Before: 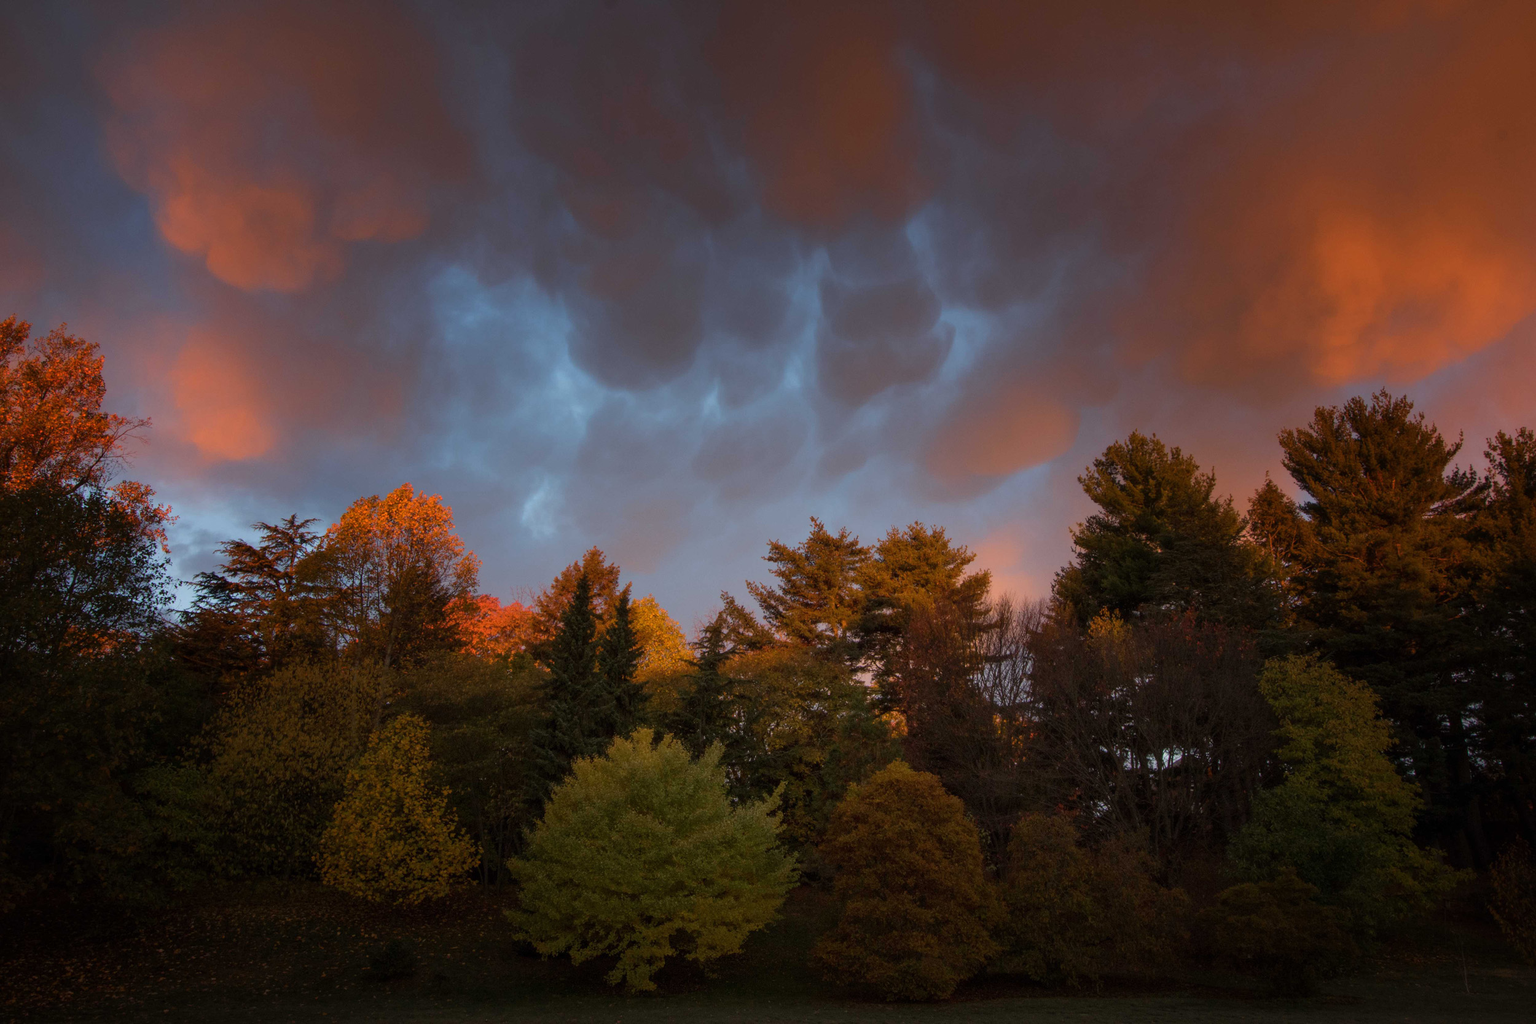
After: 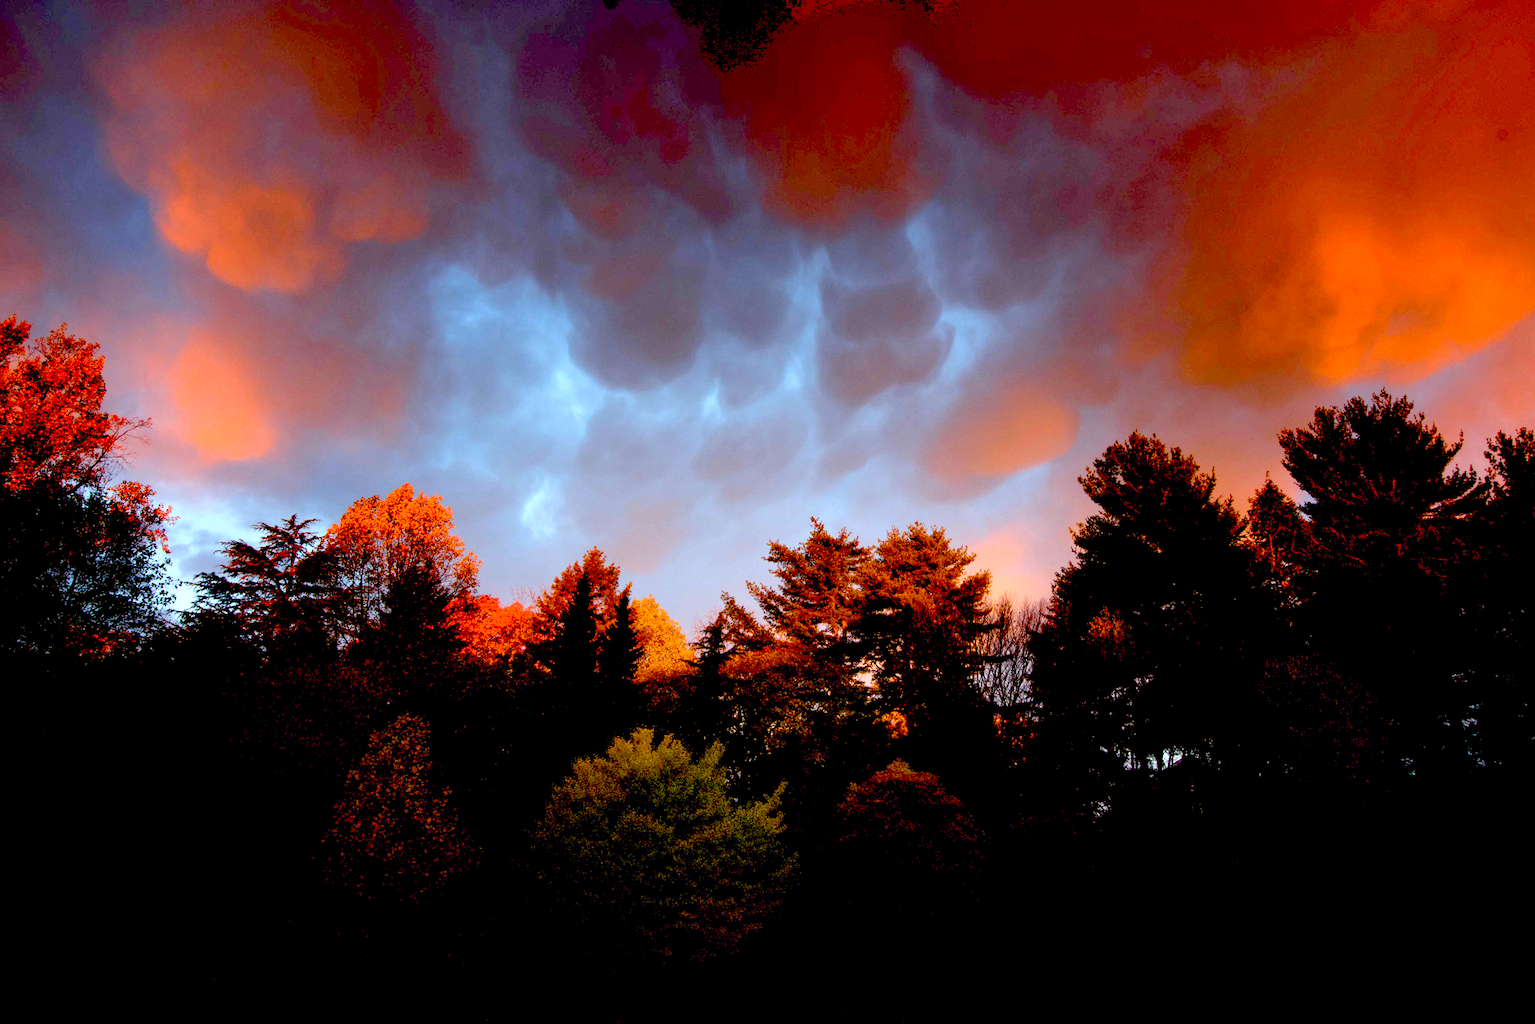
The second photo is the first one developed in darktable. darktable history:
levels: levels [0, 0.435, 0.917]
exposure: black level correction 0.035, exposure 0.9 EV, compensate highlight preservation false
